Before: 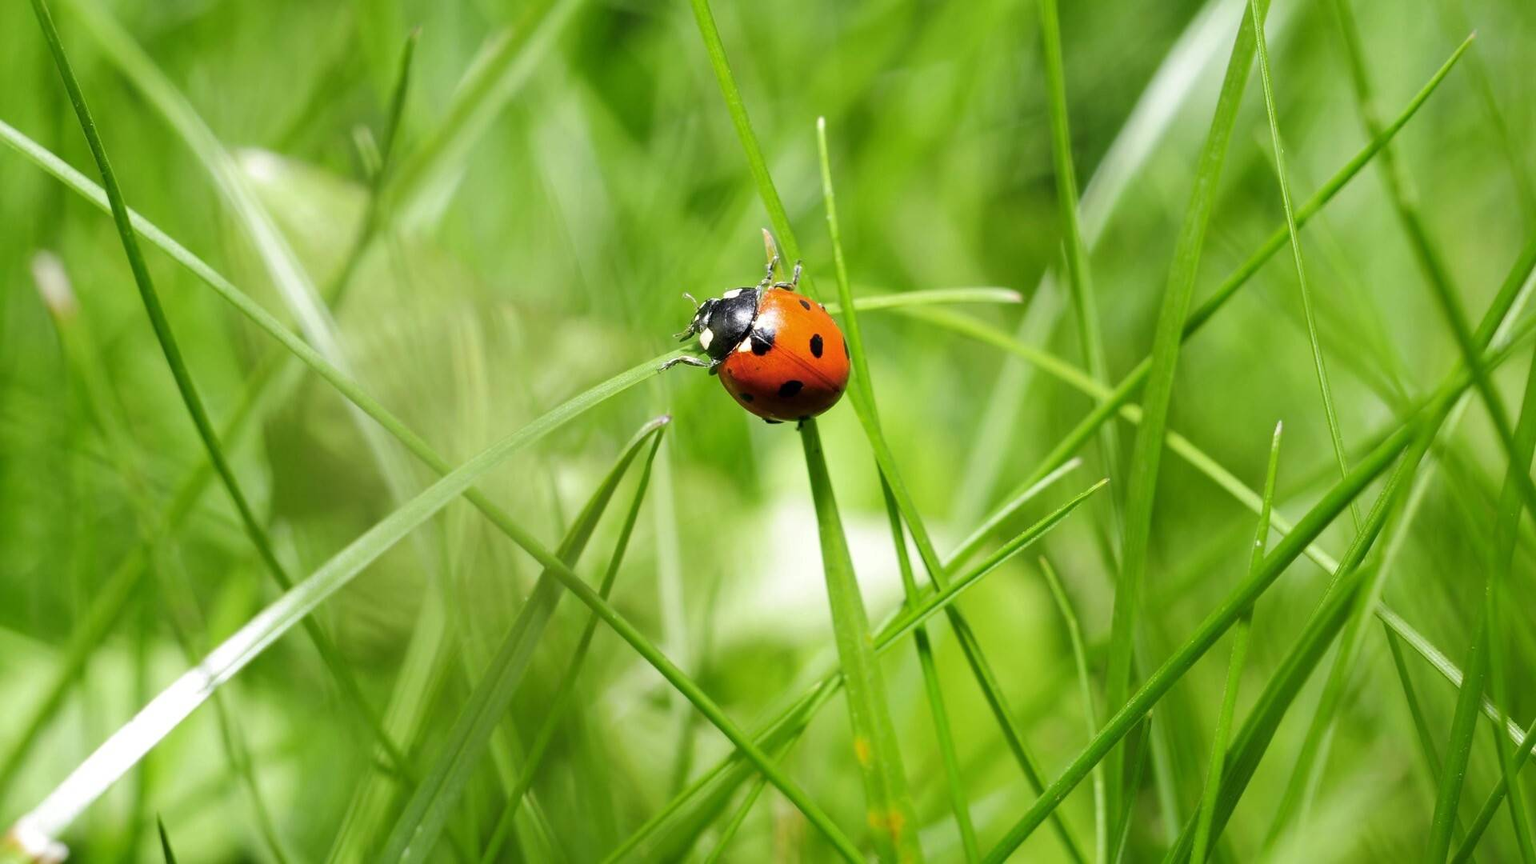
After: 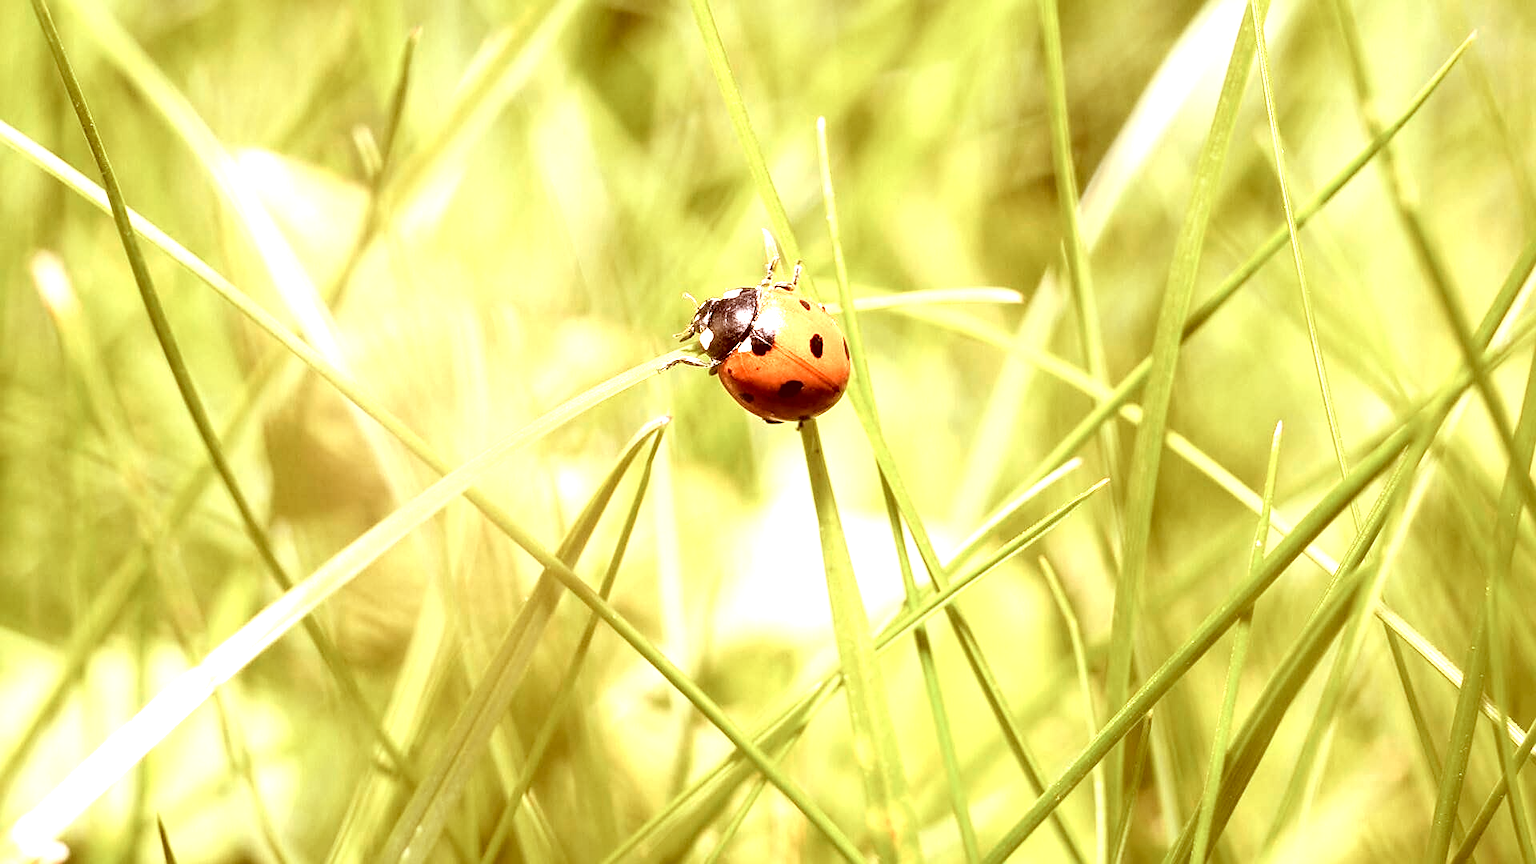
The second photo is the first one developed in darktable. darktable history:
color zones: curves: ch0 [(0.018, 0.548) (0.197, 0.654) (0.425, 0.447) (0.605, 0.658) (0.732, 0.579)]; ch1 [(0.105, 0.531) (0.224, 0.531) (0.386, 0.39) (0.618, 0.456) (0.732, 0.456) (0.956, 0.421)]; ch2 [(0.039, 0.583) (0.215, 0.465) (0.399, 0.544) (0.465, 0.548) (0.614, 0.447) (0.724, 0.43) (0.882, 0.623) (0.956, 0.632)]
color correction: highlights a* 9.37, highlights b* 8.54, shadows a* 39.38, shadows b* 39.26, saturation 0.785
local contrast: on, module defaults
exposure: black level correction 0, exposure 0.697 EV, compensate highlight preservation false
sharpen: on, module defaults
